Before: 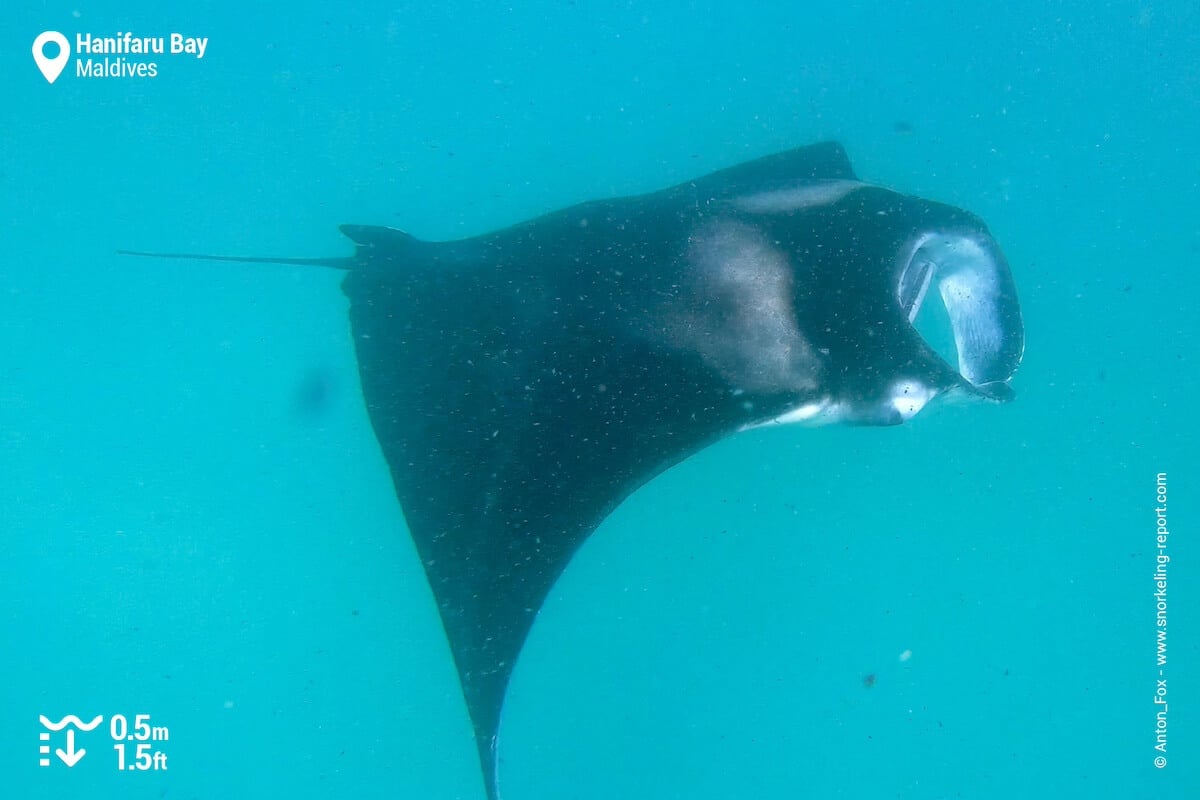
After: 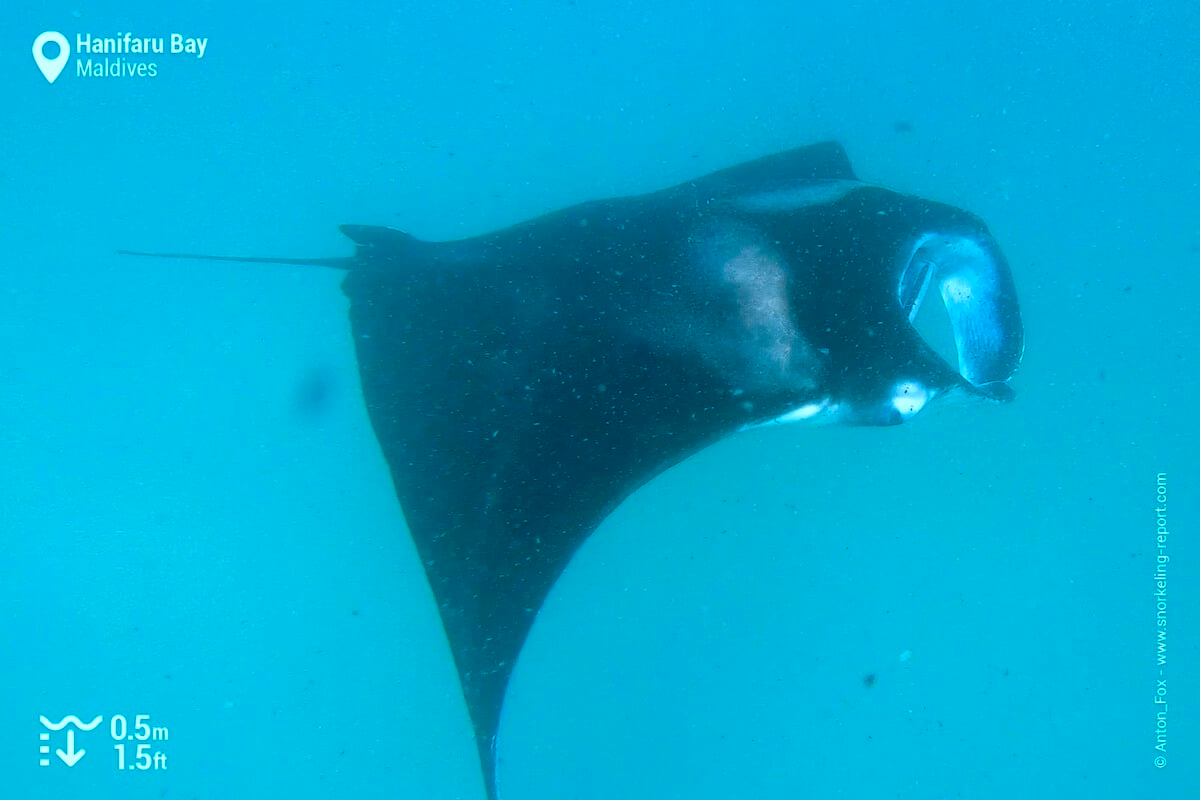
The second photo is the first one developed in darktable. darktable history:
color correction: highlights a* -11.86, highlights b* -15.13
color calibration: output R [0.994, 0.059, -0.119, 0], output G [-0.036, 1.09, -0.119, 0], output B [0.078, -0.108, 0.961, 0], x 0.355, y 0.367, temperature 4726.61 K
